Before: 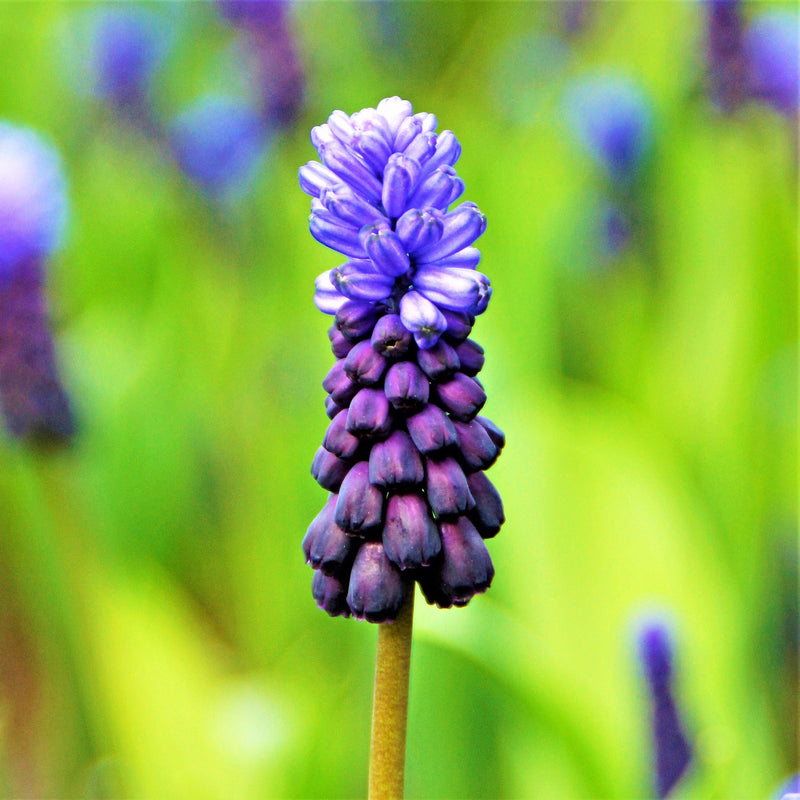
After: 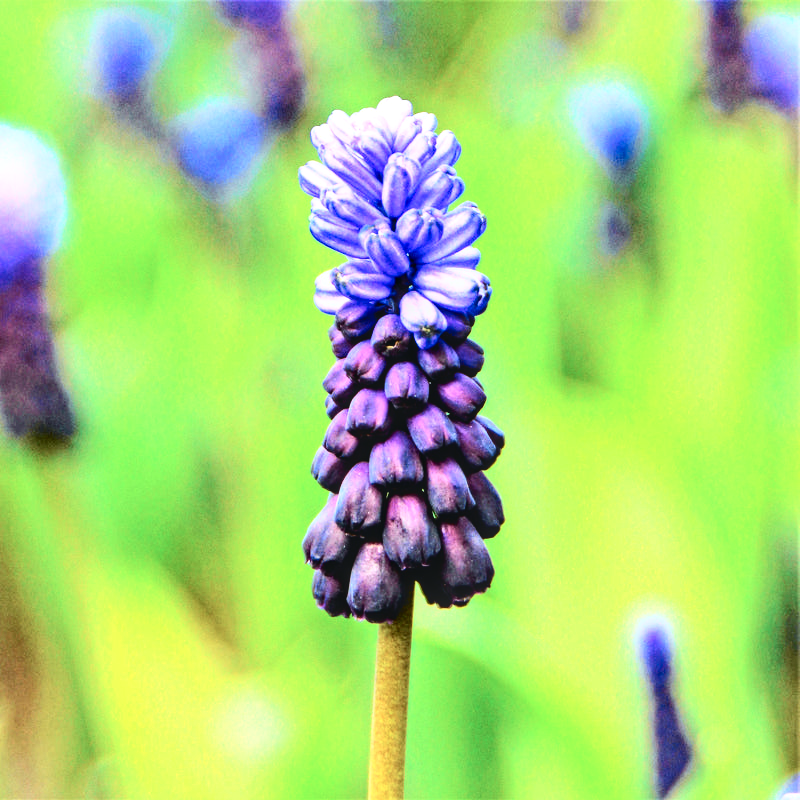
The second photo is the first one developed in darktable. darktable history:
local contrast: on, module defaults
contrast brightness saturation: contrast 0.24, brightness 0.09
tone curve: curves: ch0 [(0, 0.023) (0.087, 0.065) (0.184, 0.168) (0.45, 0.54) (0.57, 0.683) (0.722, 0.825) (0.877, 0.948) (1, 1)]; ch1 [(0, 0) (0.388, 0.369) (0.44, 0.45) (0.495, 0.491) (0.534, 0.528) (0.657, 0.655) (1, 1)]; ch2 [(0, 0) (0.353, 0.317) (0.408, 0.427) (0.5, 0.497) (0.534, 0.544) (0.576, 0.605) (0.625, 0.631) (1, 1)], color space Lab, independent channels, preserve colors none
